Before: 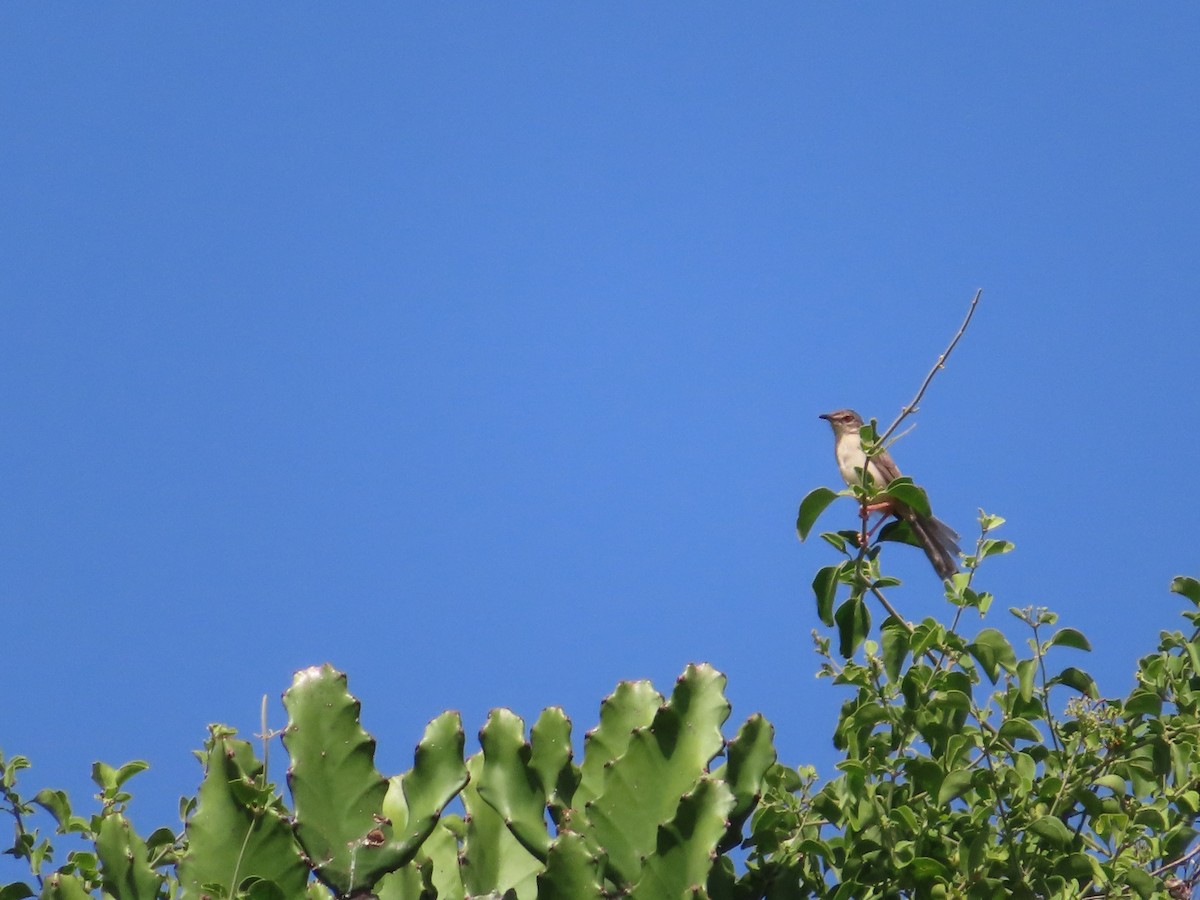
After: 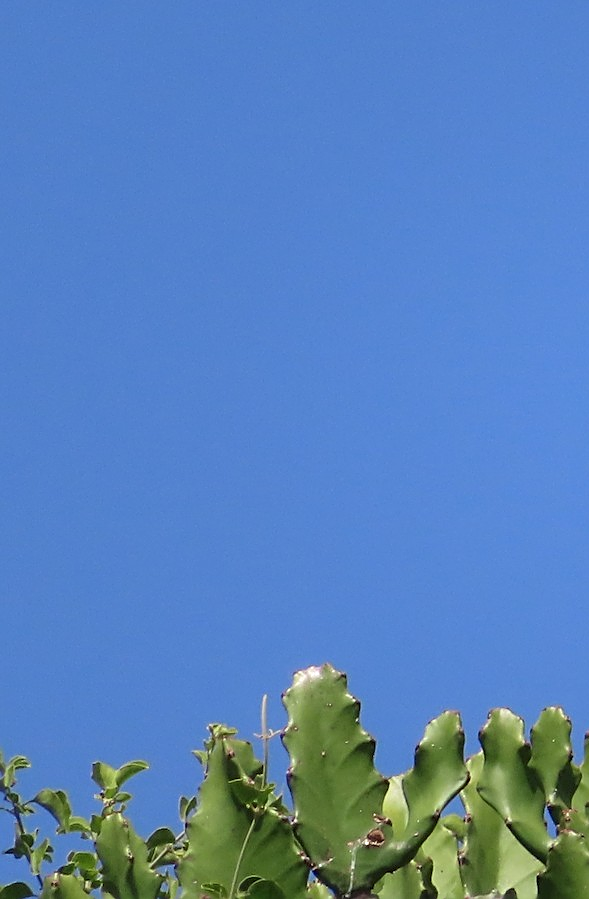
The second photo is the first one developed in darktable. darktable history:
white balance: red 1, blue 1
crop and rotate: left 0%, top 0%, right 50.845%
sharpen: amount 0.75
